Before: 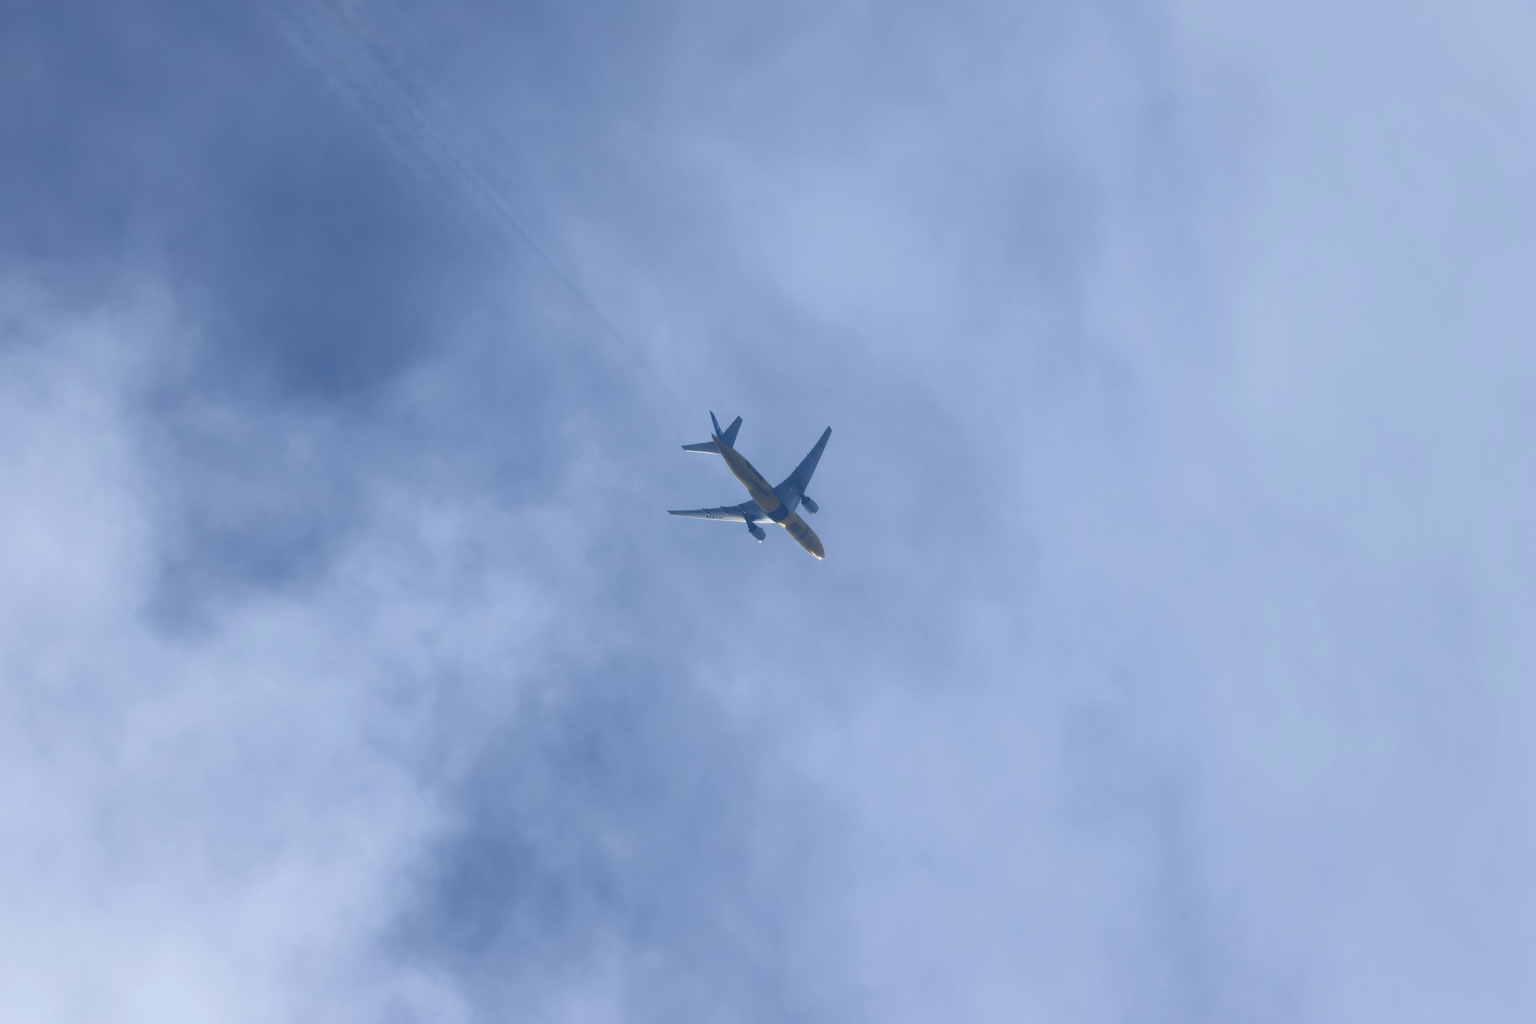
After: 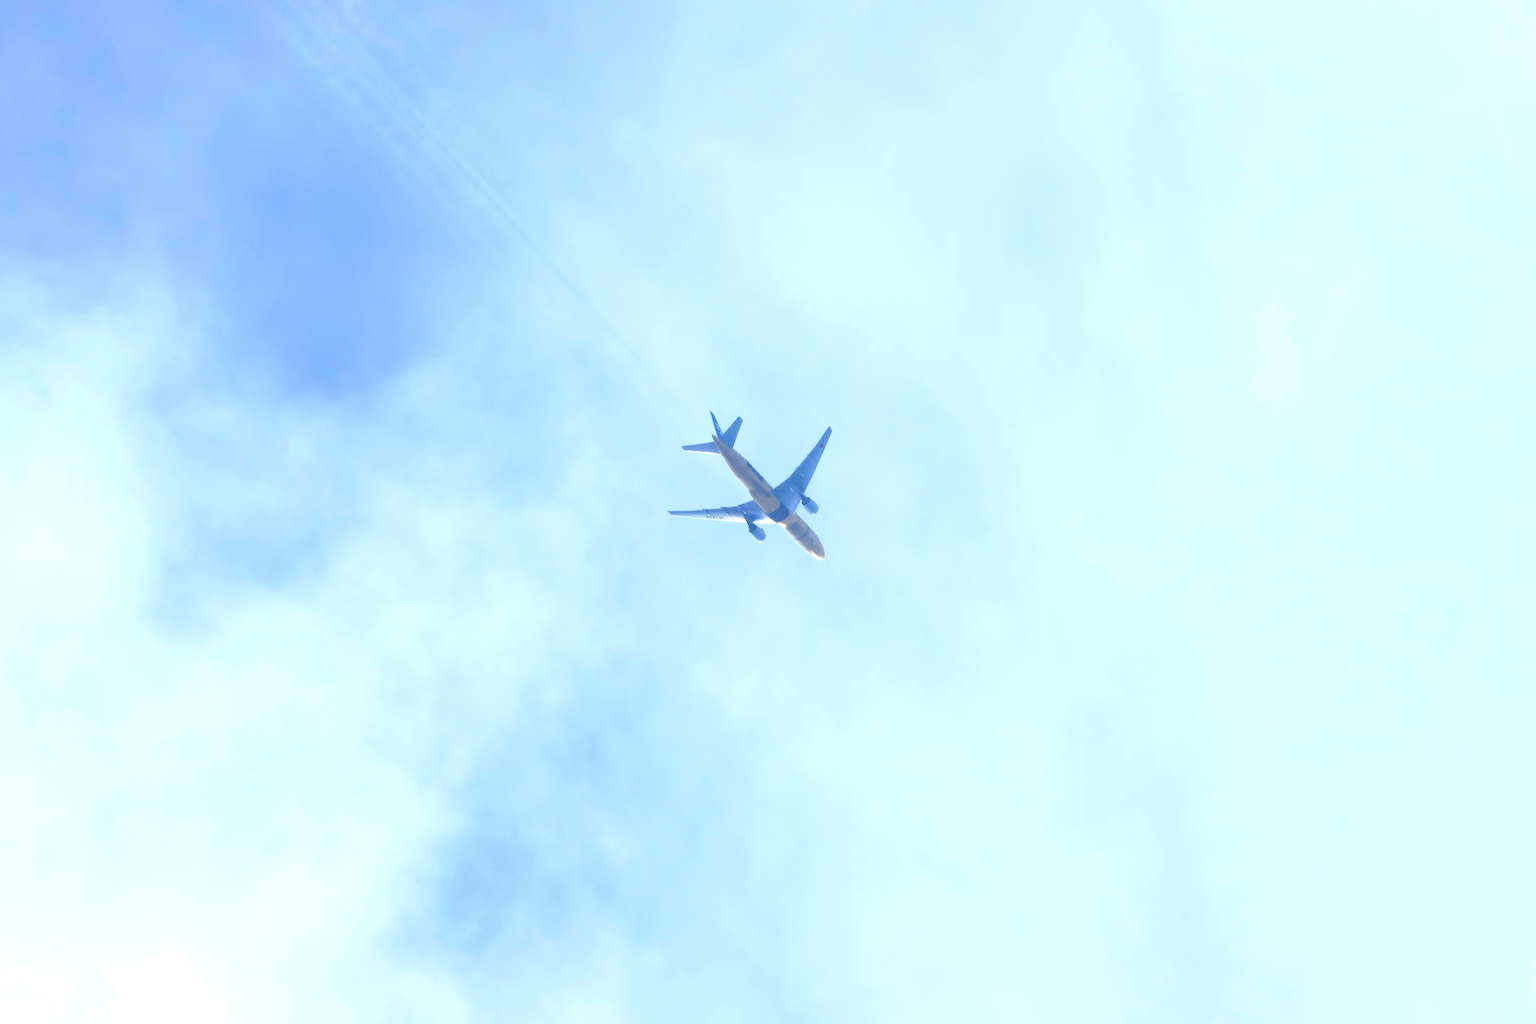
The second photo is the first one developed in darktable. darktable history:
exposure: black level correction 0, exposure 1.1 EV, compensate exposure bias true, compensate highlight preservation false
contrast brightness saturation: contrast 0.2, brightness 0.16, saturation 0.22
